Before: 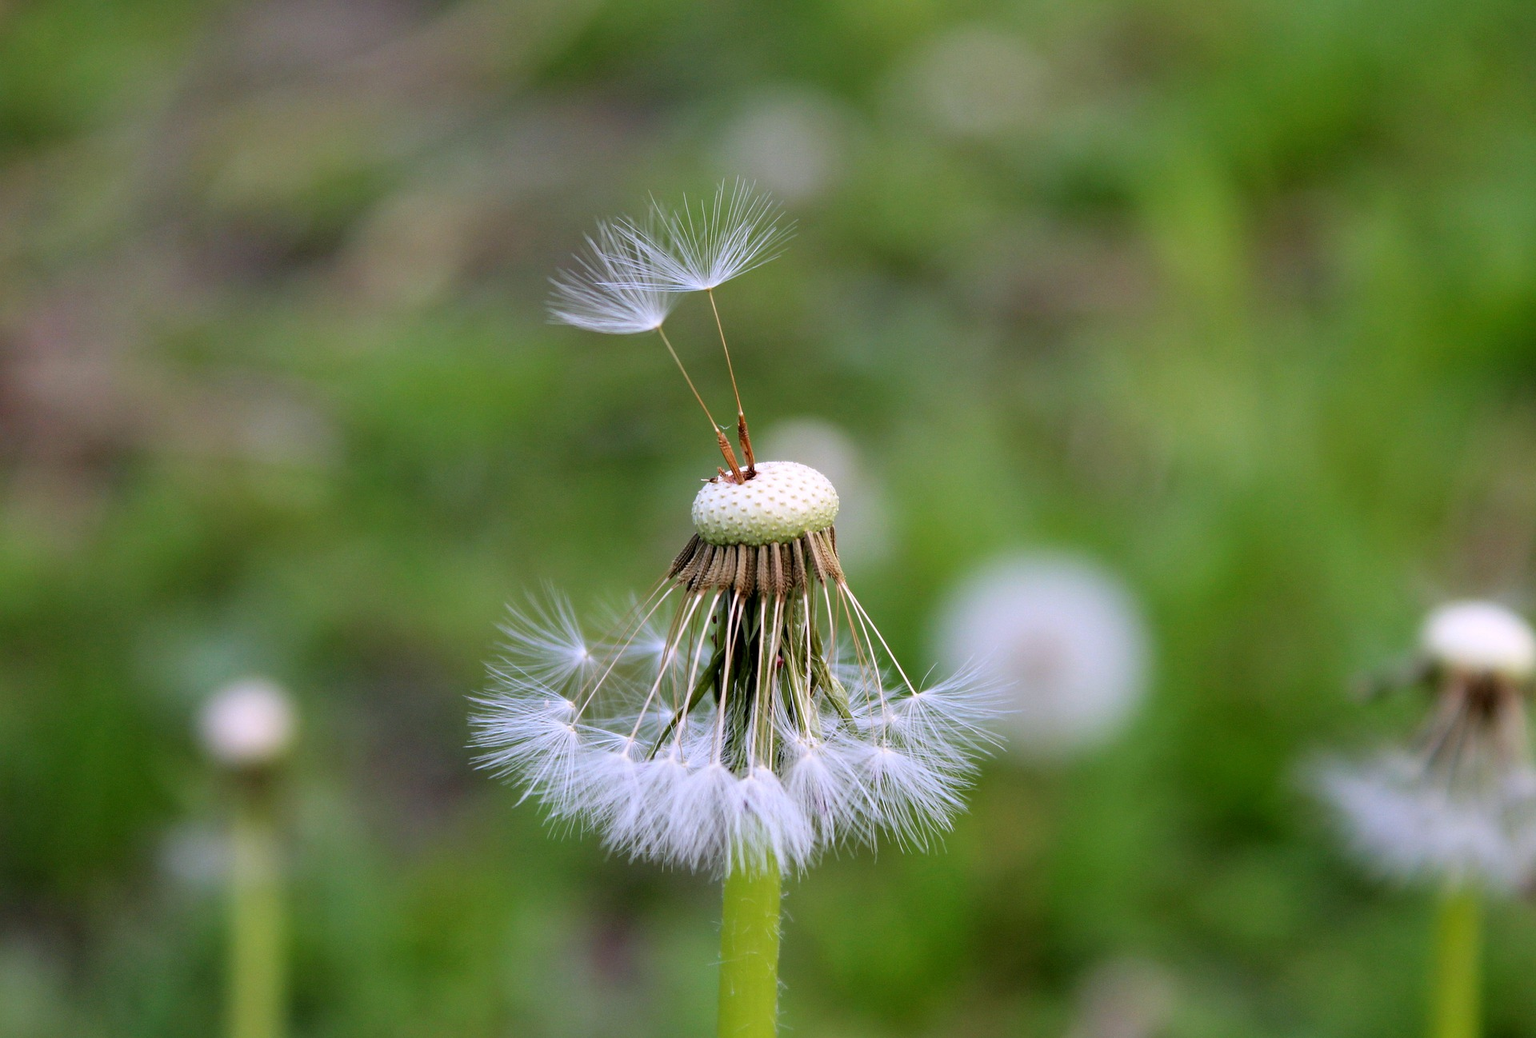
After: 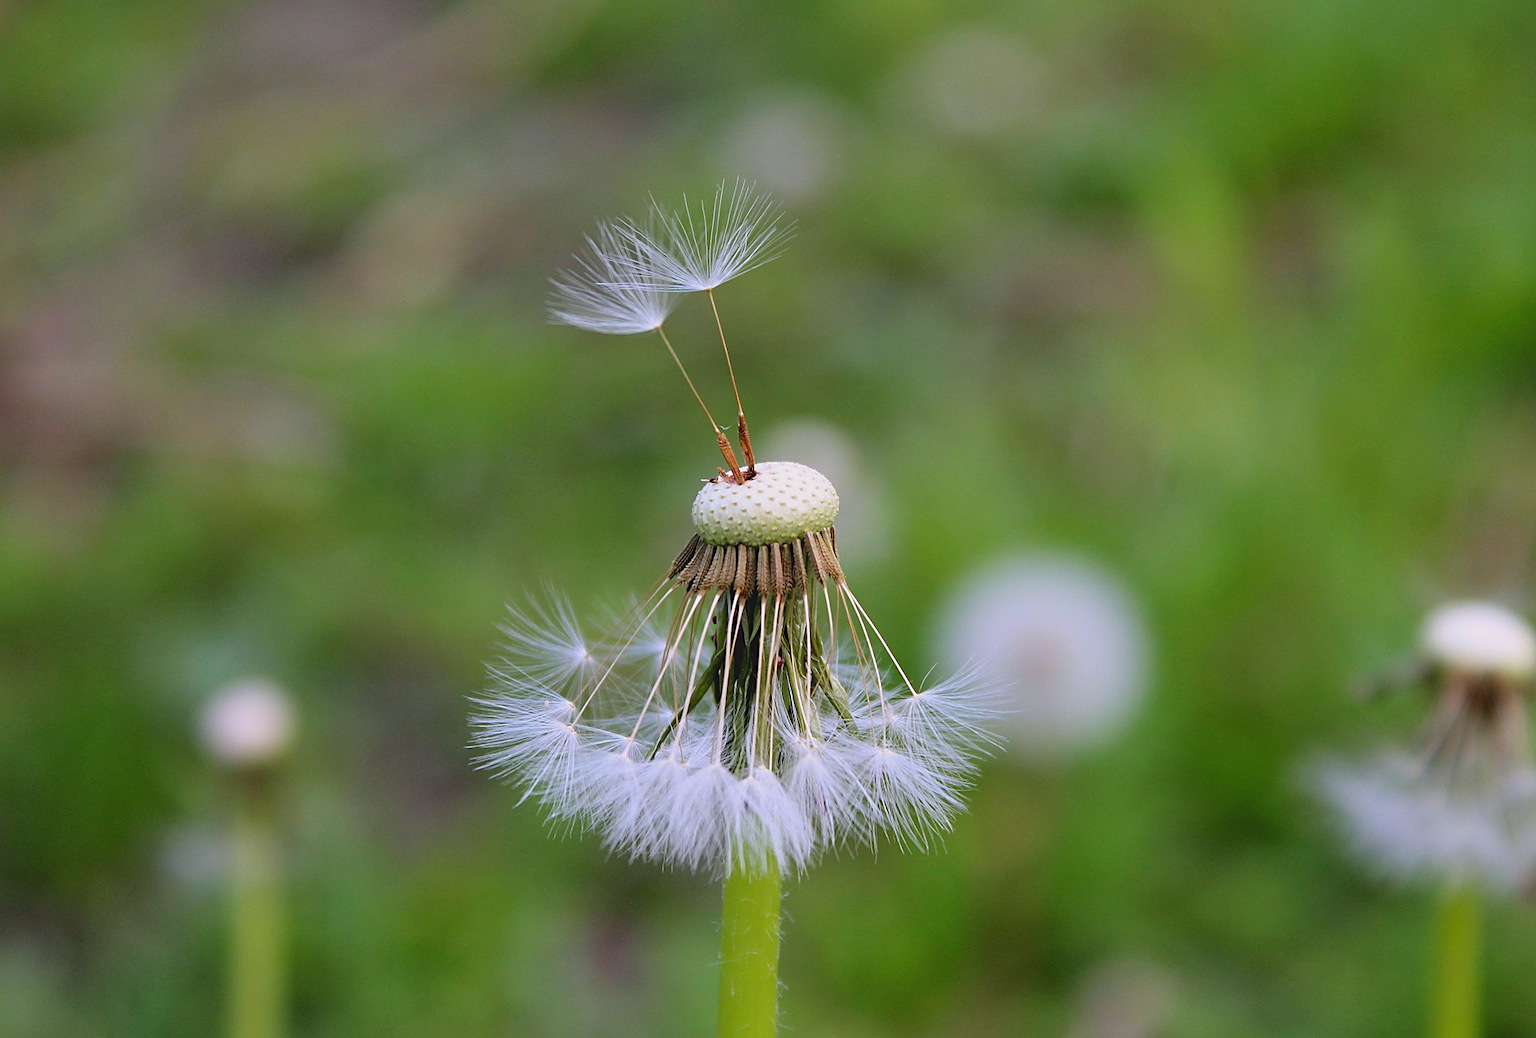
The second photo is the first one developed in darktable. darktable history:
local contrast: highlights 68%, shadows 68%, detail 82%, midtone range 0.325
sharpen: on, module defaults
